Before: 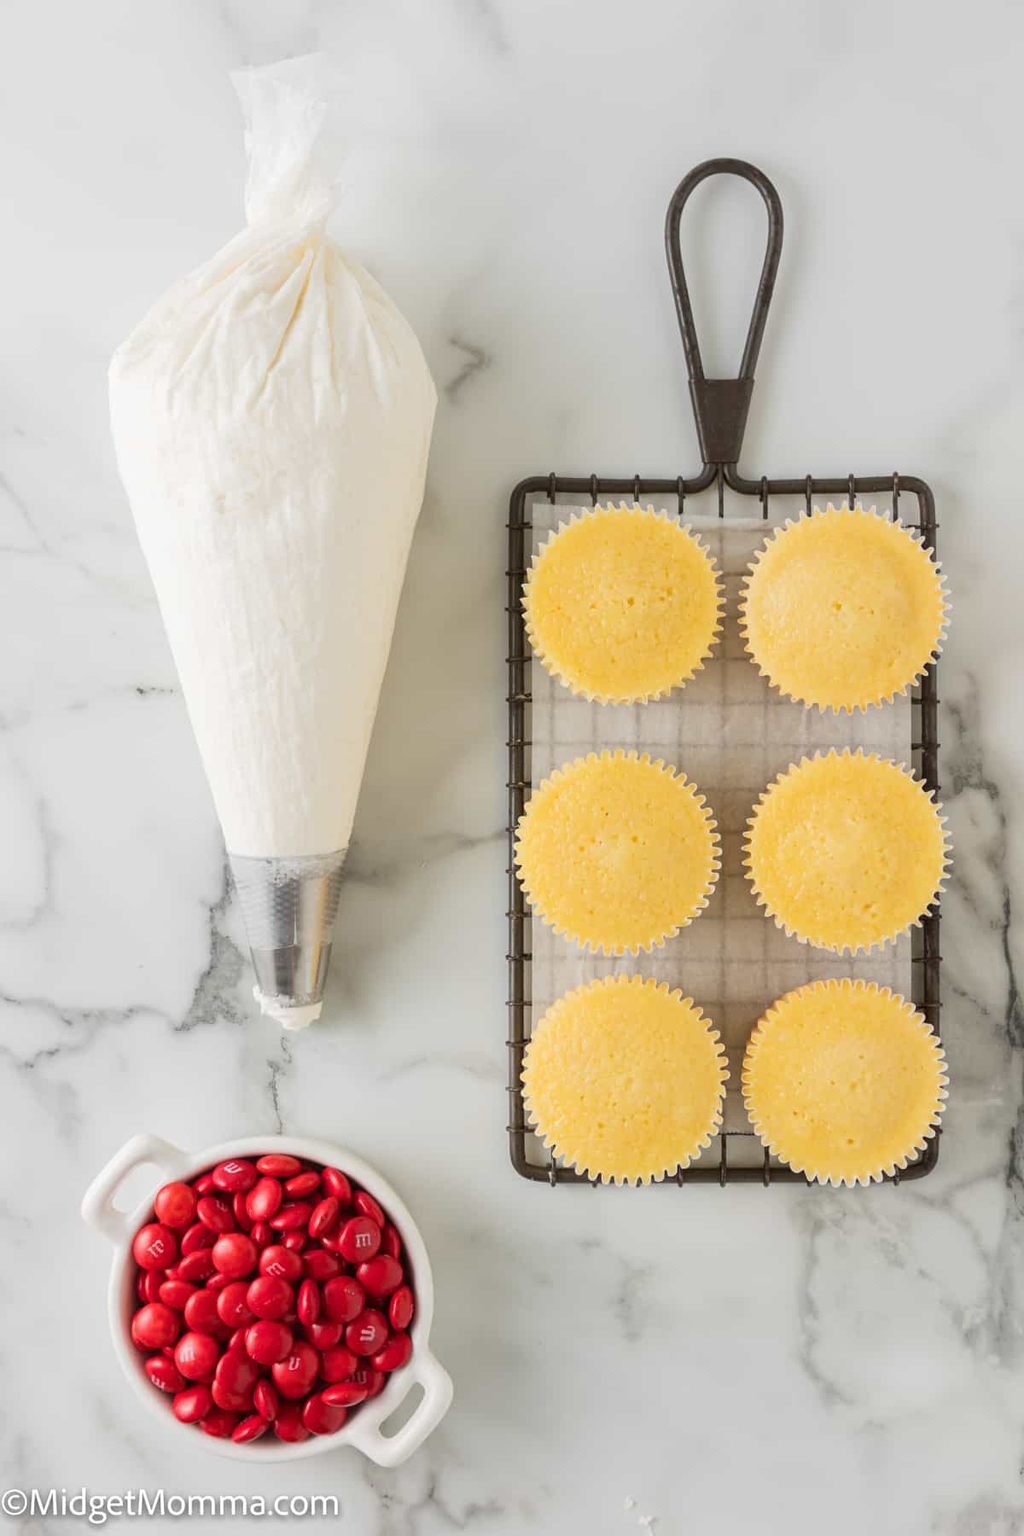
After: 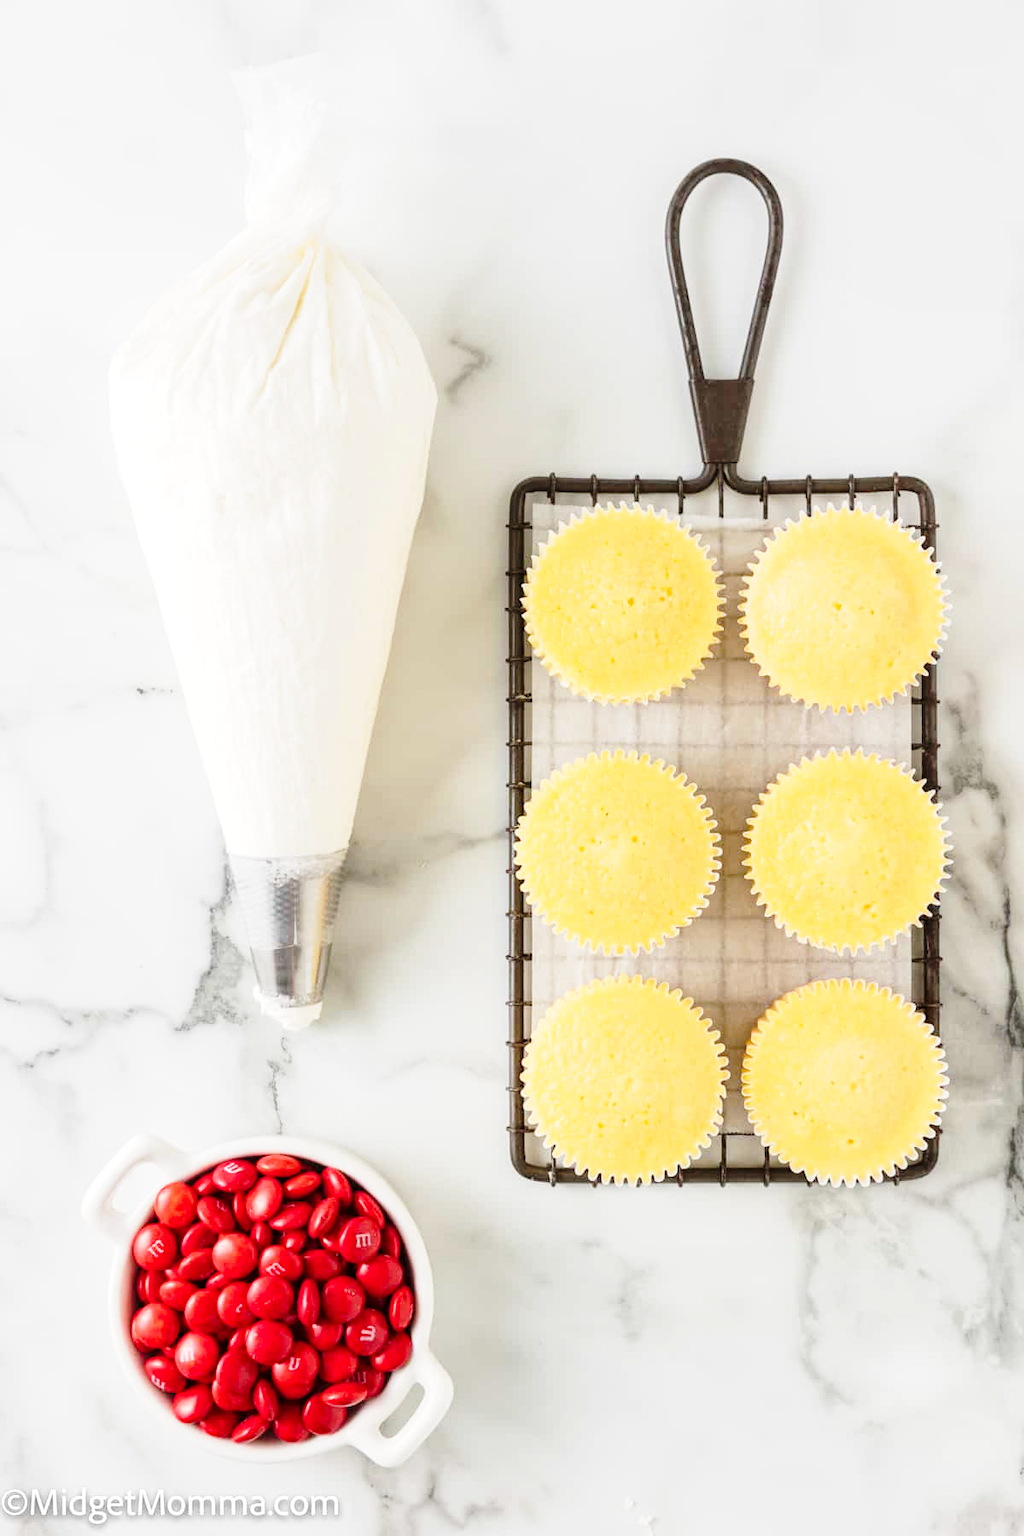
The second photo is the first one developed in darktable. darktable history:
base curve: curves: ch0 [(0, 0) (0.028, 0.03) (0.121, 0.232) (0.46, 0.748) (0.859, 0.968) (1, 1)], preserve colors none
local contrast: highlights 100%, shadows 100%, detail 120%, midtone range 0.2
